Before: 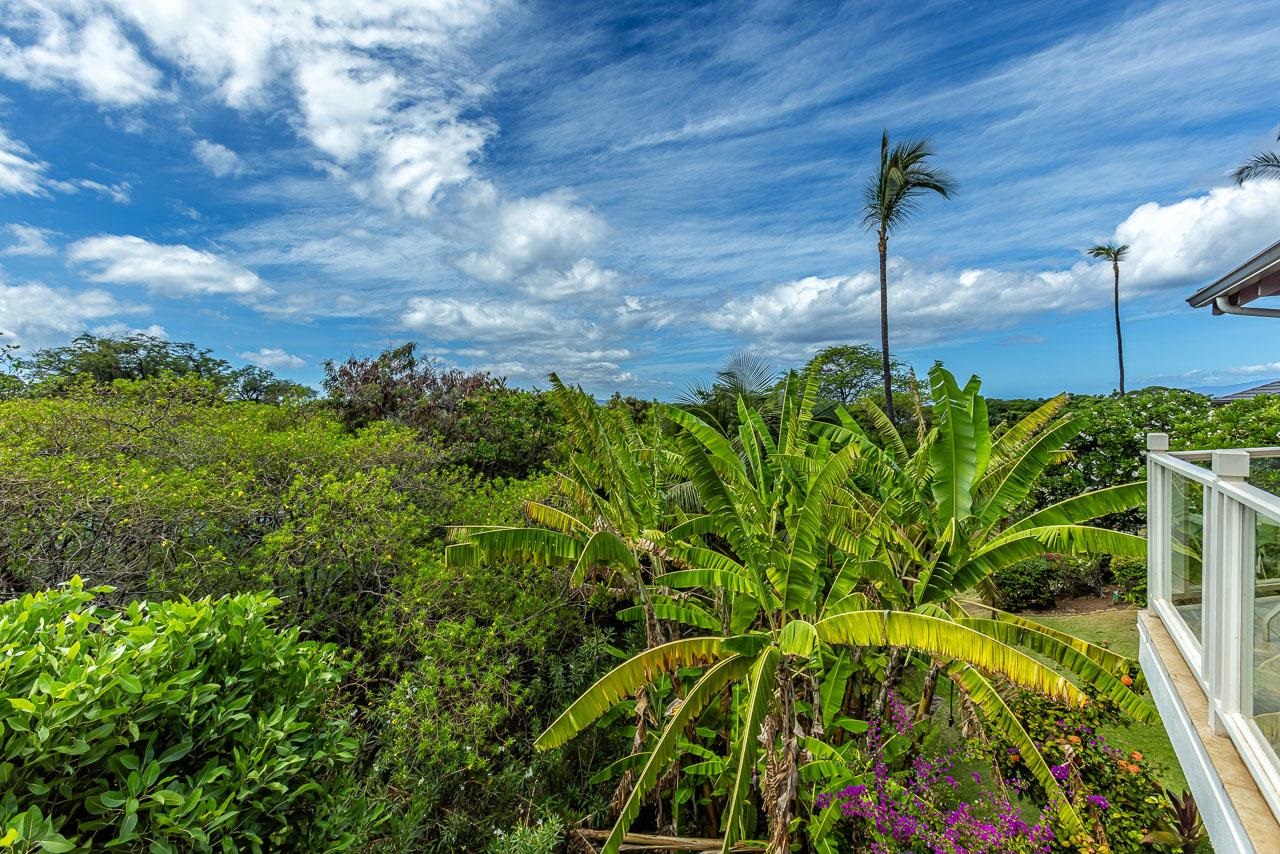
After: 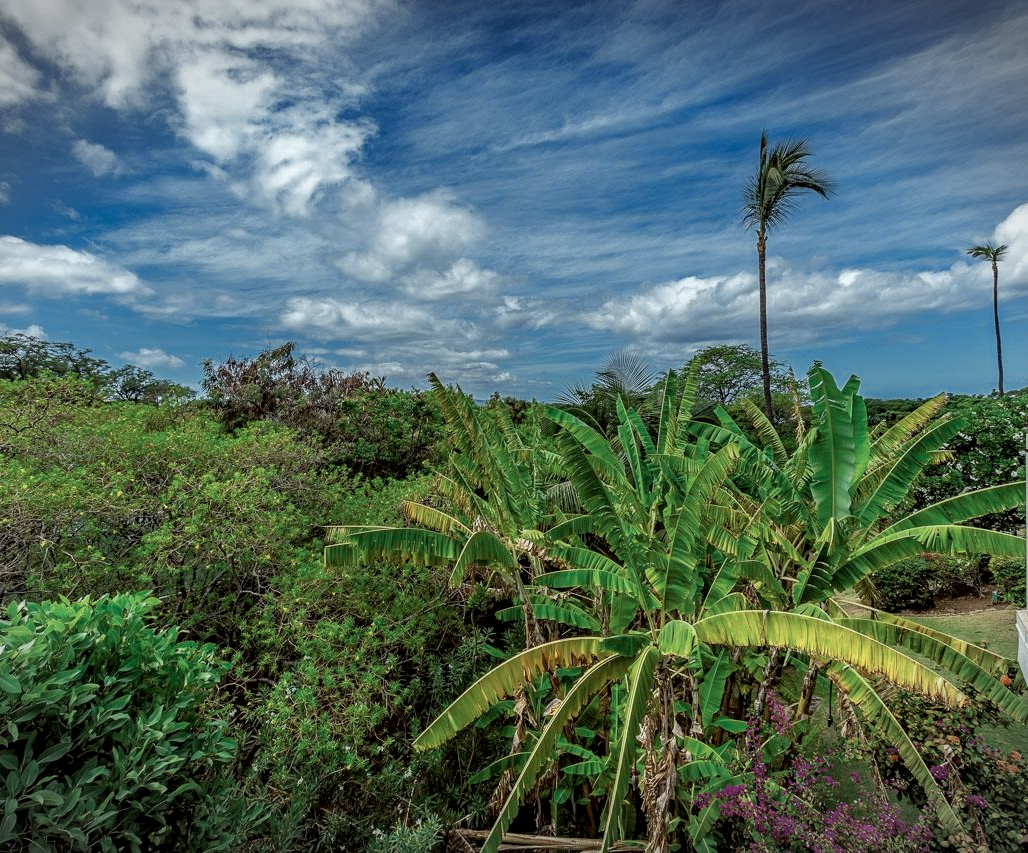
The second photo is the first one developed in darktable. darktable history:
color zones: curves: ch0 [(0, 0.5) (0.125, 0.4) (0.25, 0.5) (0.375, 0.4) (0.5, 0.4) (0.625, 0.35) (0.75, 0.35) (0.875, 0.5)]; ch1 [(0, 0.35) (0.125, 0.45) (0.25, 0.35) (0.375, 0.35) (0.5, 0.35) (0.625, 0.35) (0.75, 0.45) (0.875, 0.35)]; ch2 [(0, 0.6) (0.125, 0.5) (0.25, 0.5) (0.375, 0.6) (0.5, 0.6) (0.625, 0.5) (0.75, 0.5) (0.875, 0.5)]
color correction: highlights a* -2.94, highlights b* -2.29, shadows a* 2.33, shadows b* 2.88
exposure: black level correction 0.005, exposure 0.017 EV, compensate highlight preservation false
crop and rotate: left 9.484%, right 10.126%
vignetting: fall-off start 99.51%, width/height ratio 1.321
